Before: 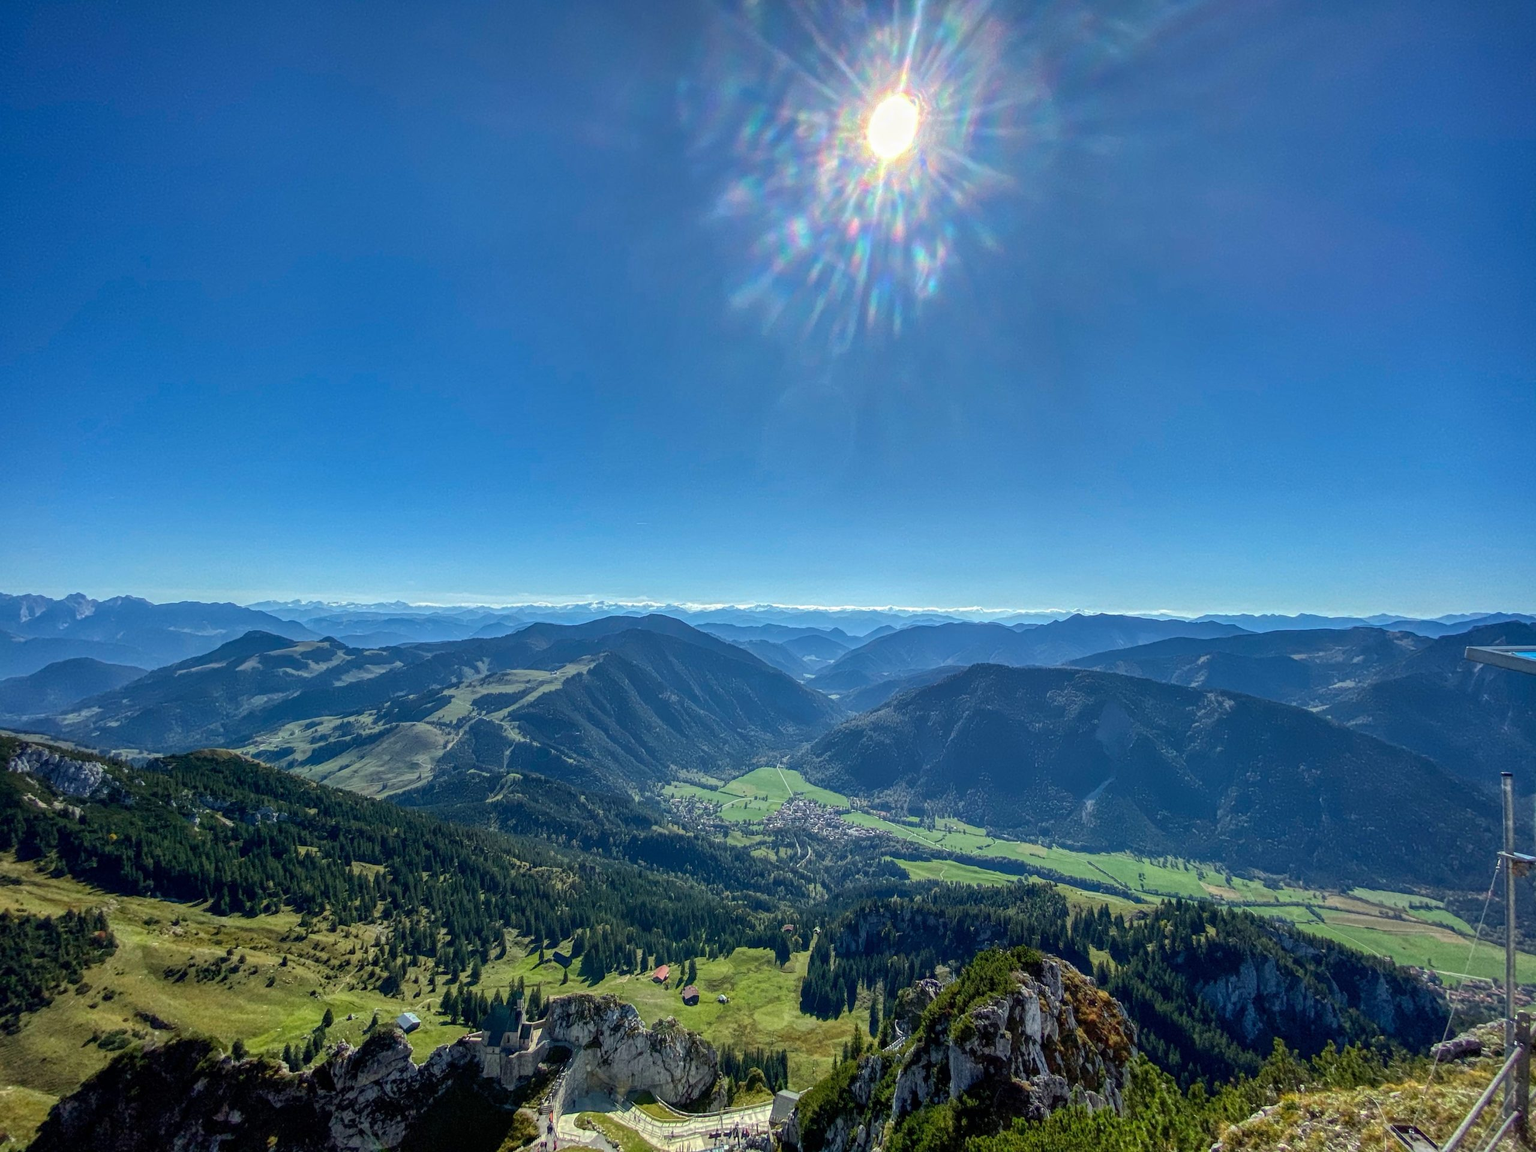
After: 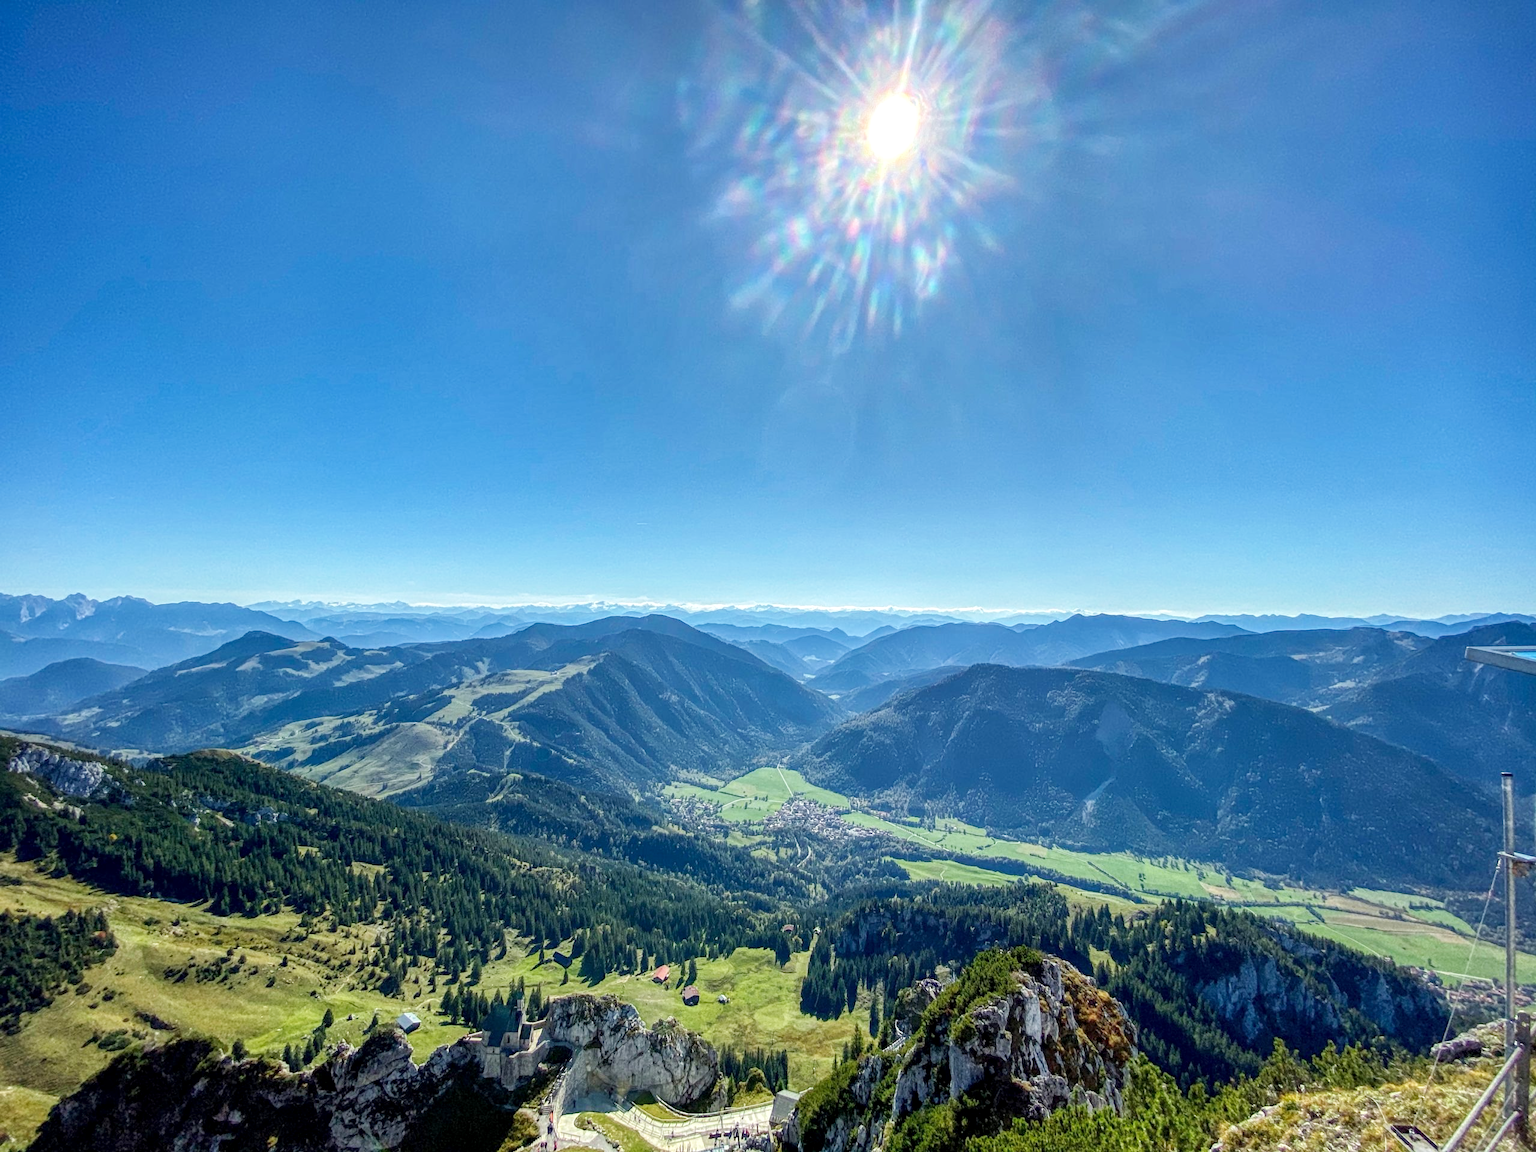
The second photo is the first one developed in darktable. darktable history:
base curve: curves: ch0 [(0, 0) (0.204, 0.334) (0.55, 0.733) (1, 1)], preserve colors none
local contrast: highlights 106%, shadows 101%, detail 120%, midtone range 0.2
